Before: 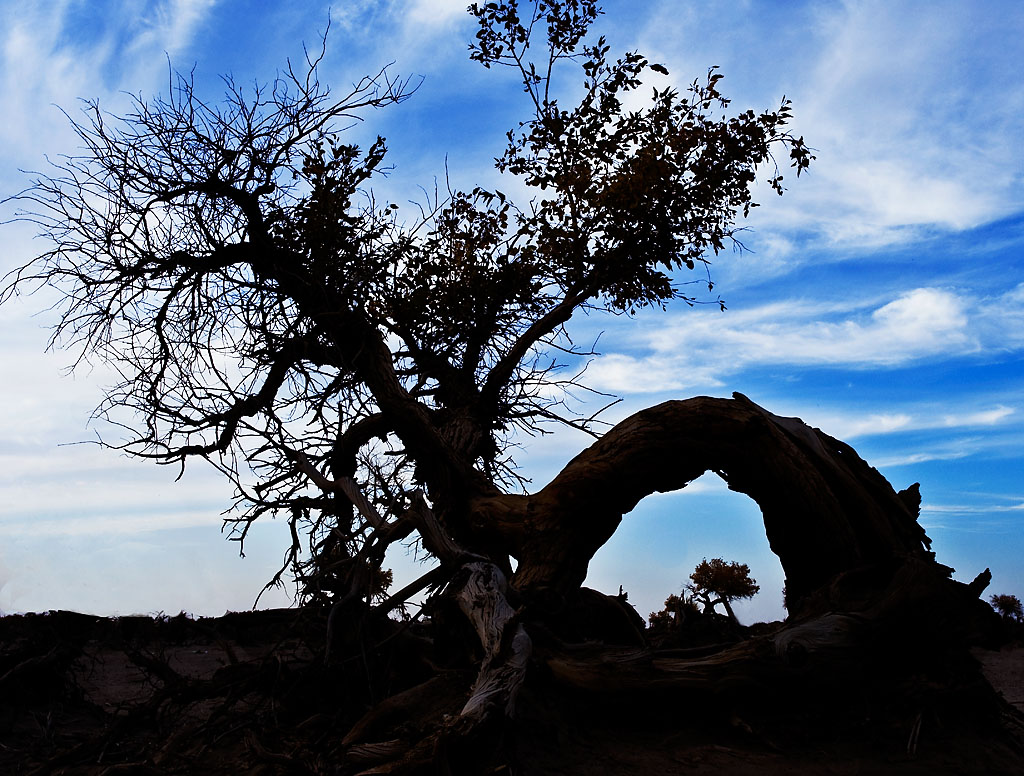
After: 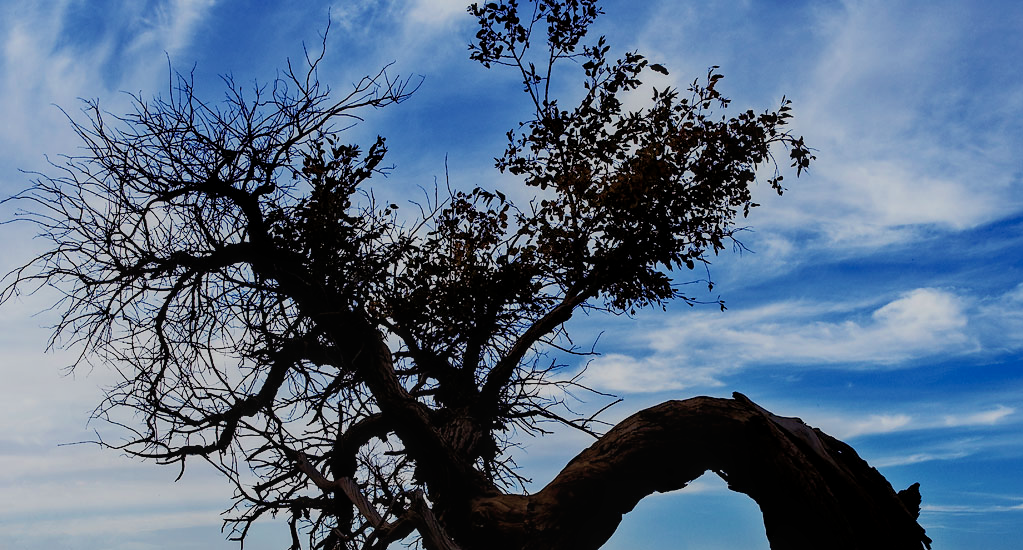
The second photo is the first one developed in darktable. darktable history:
color zones: curves: ch0 [(0, 0.473) (0.001, 0.473) (0.226, 0.548) (0.4, 0.589) (0.525, 0.54) (0.728, 0.403) (0.999, 0.473) (1, 0.473)]; ch1 [(0, 0.619) (0.001, 0.619) (0.234, 0.388) (0.4, 0.372) (0.528, 0.422) (0.732, 0.53) (0.999, 0.619) (1, 0.619)]; ch2 [(0, 0.547) (0.001, 0.547) (0.226, 0.45) (0.4, 0.525) (0.525, 0.585) (0.8, 0.511) (0.999, 0.547) (1, 0.547)], mix -95.38%
velvia: on, module defaults
crop: right 0%, bottom 29.029%
filmic rgb: black relative exposure -16 EV, white relative exposure 4.02 EV, target black luminance 0%, hardness 7.63, latitude 72.15%, contrast 0.906, highlights saturation mix 10.89%, shadows ↔ highlights balance -0.374%
exposure: compensate exposure bias true, compensate highlight preservation false
tone equalizer: -8 EV 0.247 EV, -7 EV 0.428 EV, -6 EV 0.413 EV, -5 EV 0.281 EV, -3 EV -0.249 EV, -2 EV -0.392 EV, -1 EV -0.404 EV, +0 EV -0.245 EV, mask exposure compensation -0.491 EV
local contrast: on, module defaults
